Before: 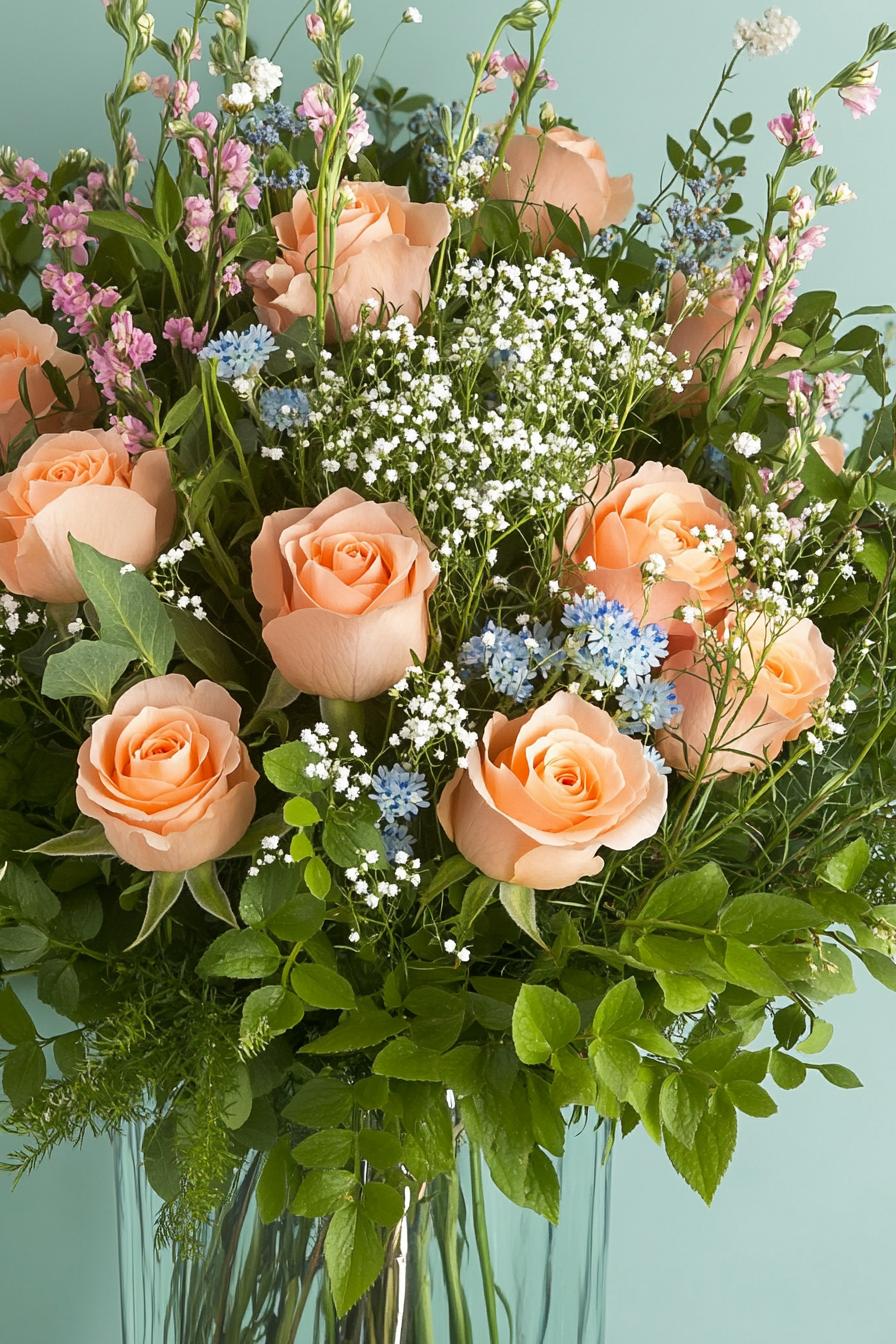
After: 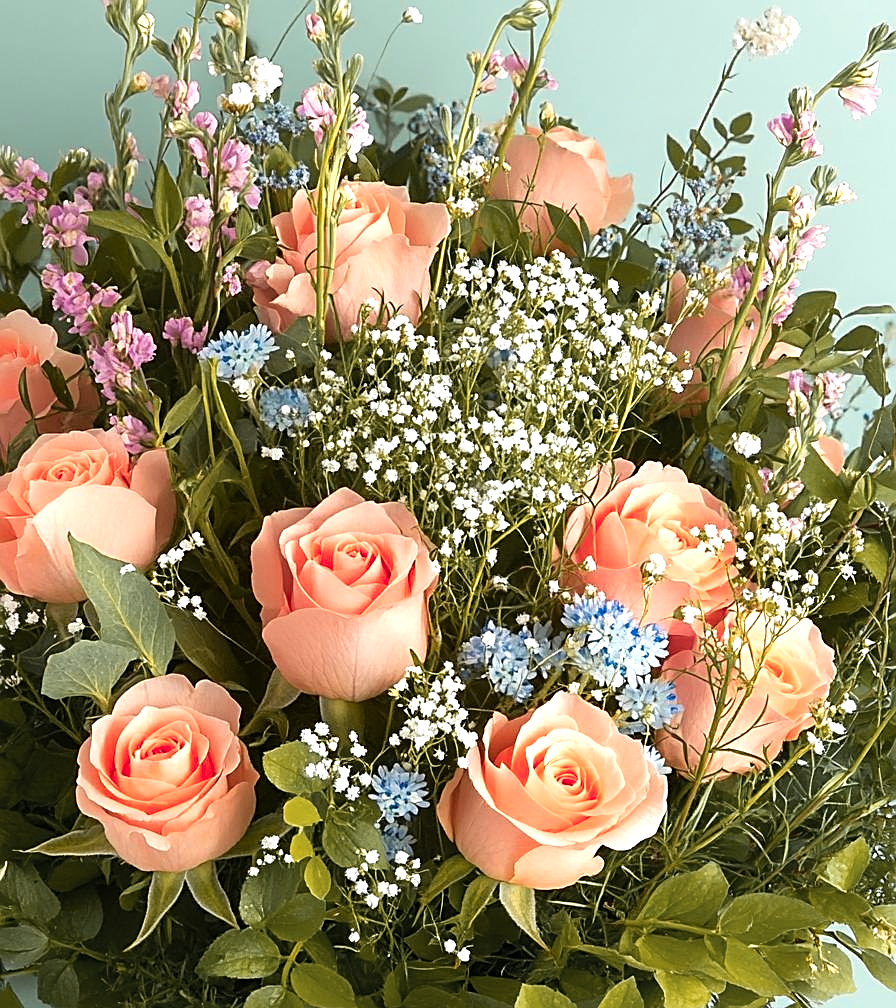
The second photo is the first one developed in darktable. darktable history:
crop: bottom 24.993%
color zones: curves: ch1 [(0.263, 0.53) (0.376, 0.287) (0.487, 0.512) (0.748, 0.547) (1, 0.513)]; ch2 [(0.262, 0.45) (0.751, 0.477)]
sharpen: on, module defaults
tone equalizer: -8 EV -0.426 EV, -7 EV -0.407 EV, -6 EV -0.296 EV, -5 EV -0.255 EV, -3 EV 0.251 EV, -2 EV 0.327 EV, -1 EV 0.385 EV, +0 EV 0.394 EV, mask exposure compensation -0.504 EV
